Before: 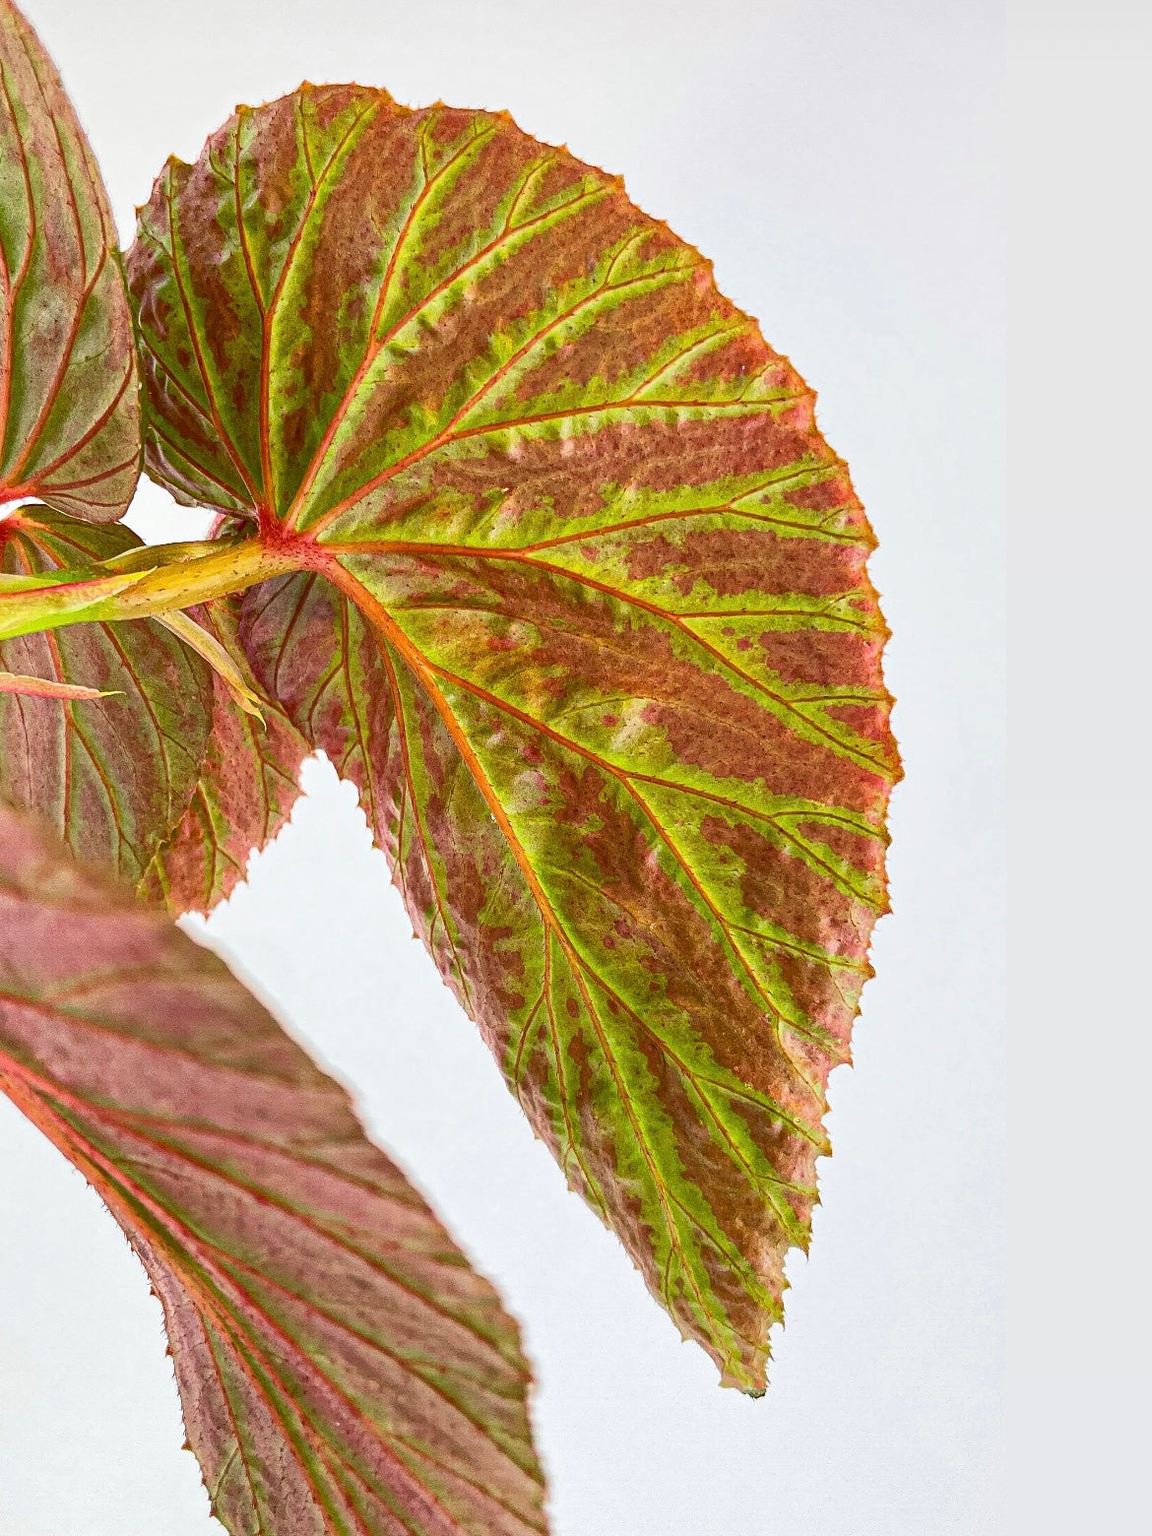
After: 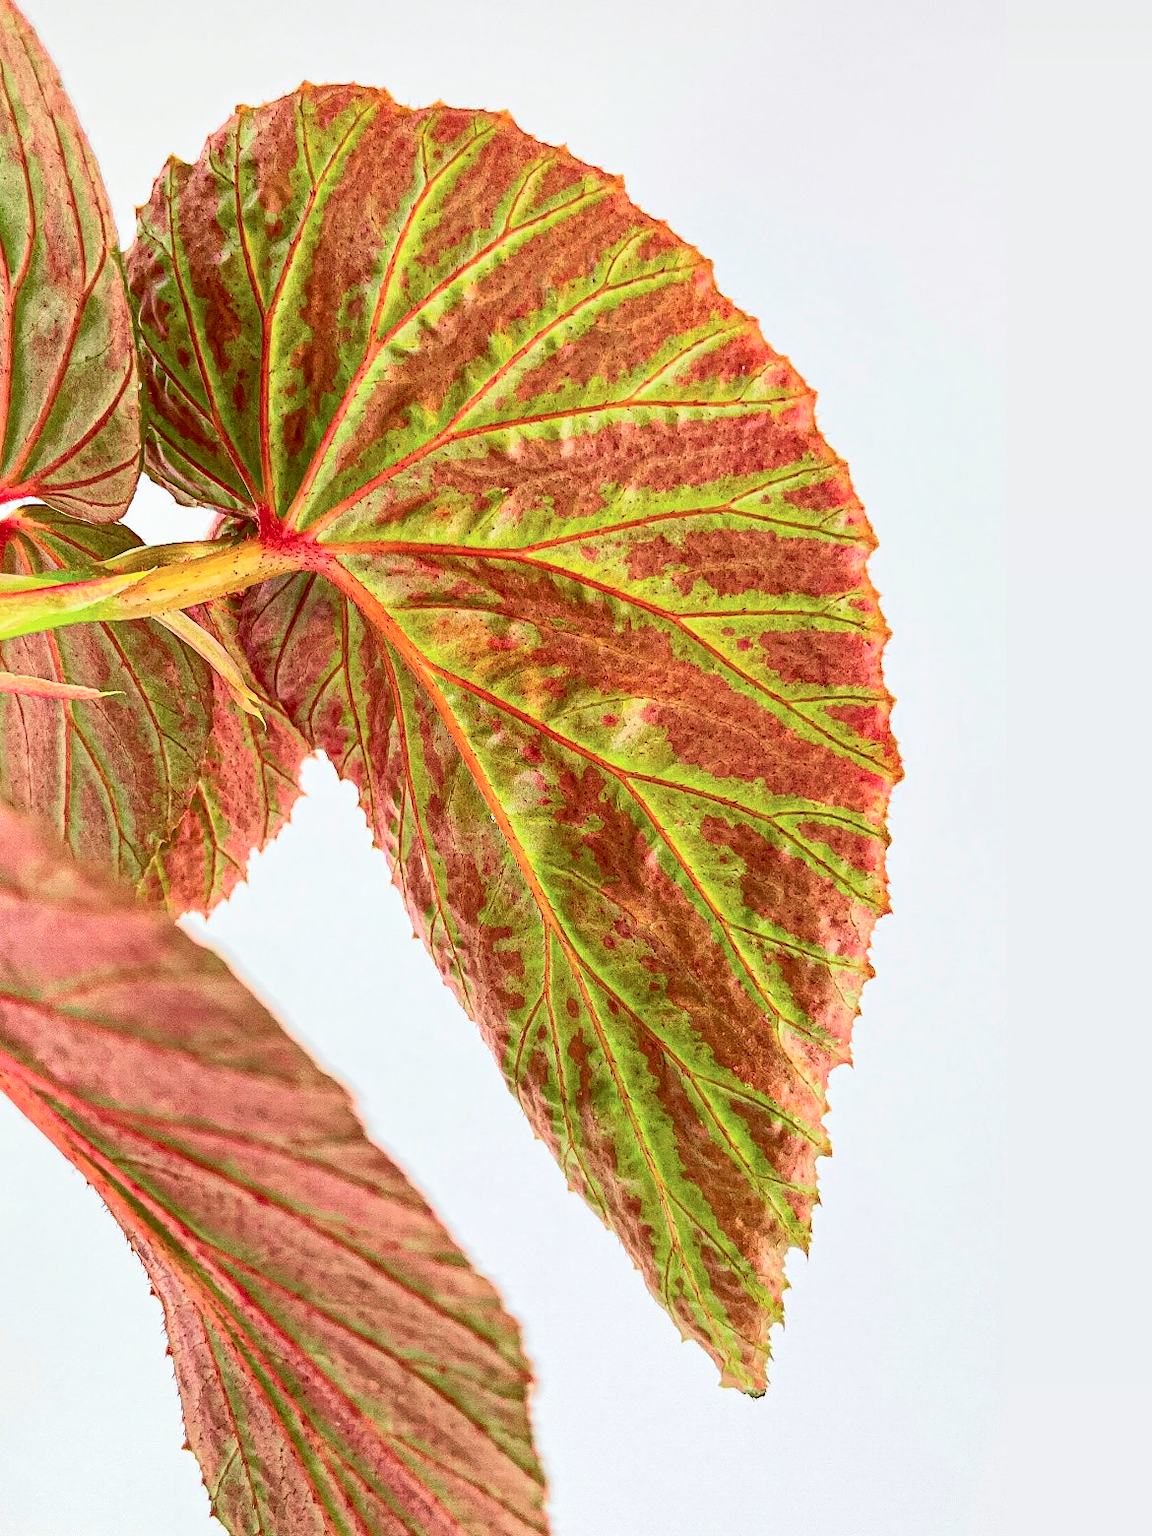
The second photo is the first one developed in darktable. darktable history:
exposure: exposure 0.191 EV, compensate highlight preservation false
tone curve: curves: ch0 [(0, 0) (0.058, 0.027) (0.214, 0.183) (0.304, 0.288) (0.522, 0.549) (0.658, 0.7) (0.741, 0.775) (0.844, 0.866) (0.986, 0.957)]; ch1 [(0, 0) (0.172, 0.123) (0.312, 0.296) (0.437, 0.429) (0.471, 0.469) (0.502, 0.5) (0.513, 0.515) (0.572, 0.603) (0.617, 0.653) (0.68, 0.724) (0.889, 0.924) (1, 1)]; ch2 [(0, 0) (0.411, 0.424) (0.489, 0.49) (0.502, 0.5) (0.517, 0.519) (0.549, 0.578) (0.604, 0.628) (0.693, 0.686) (1, 1)], color space Lab, independent channels, preserve colors none
